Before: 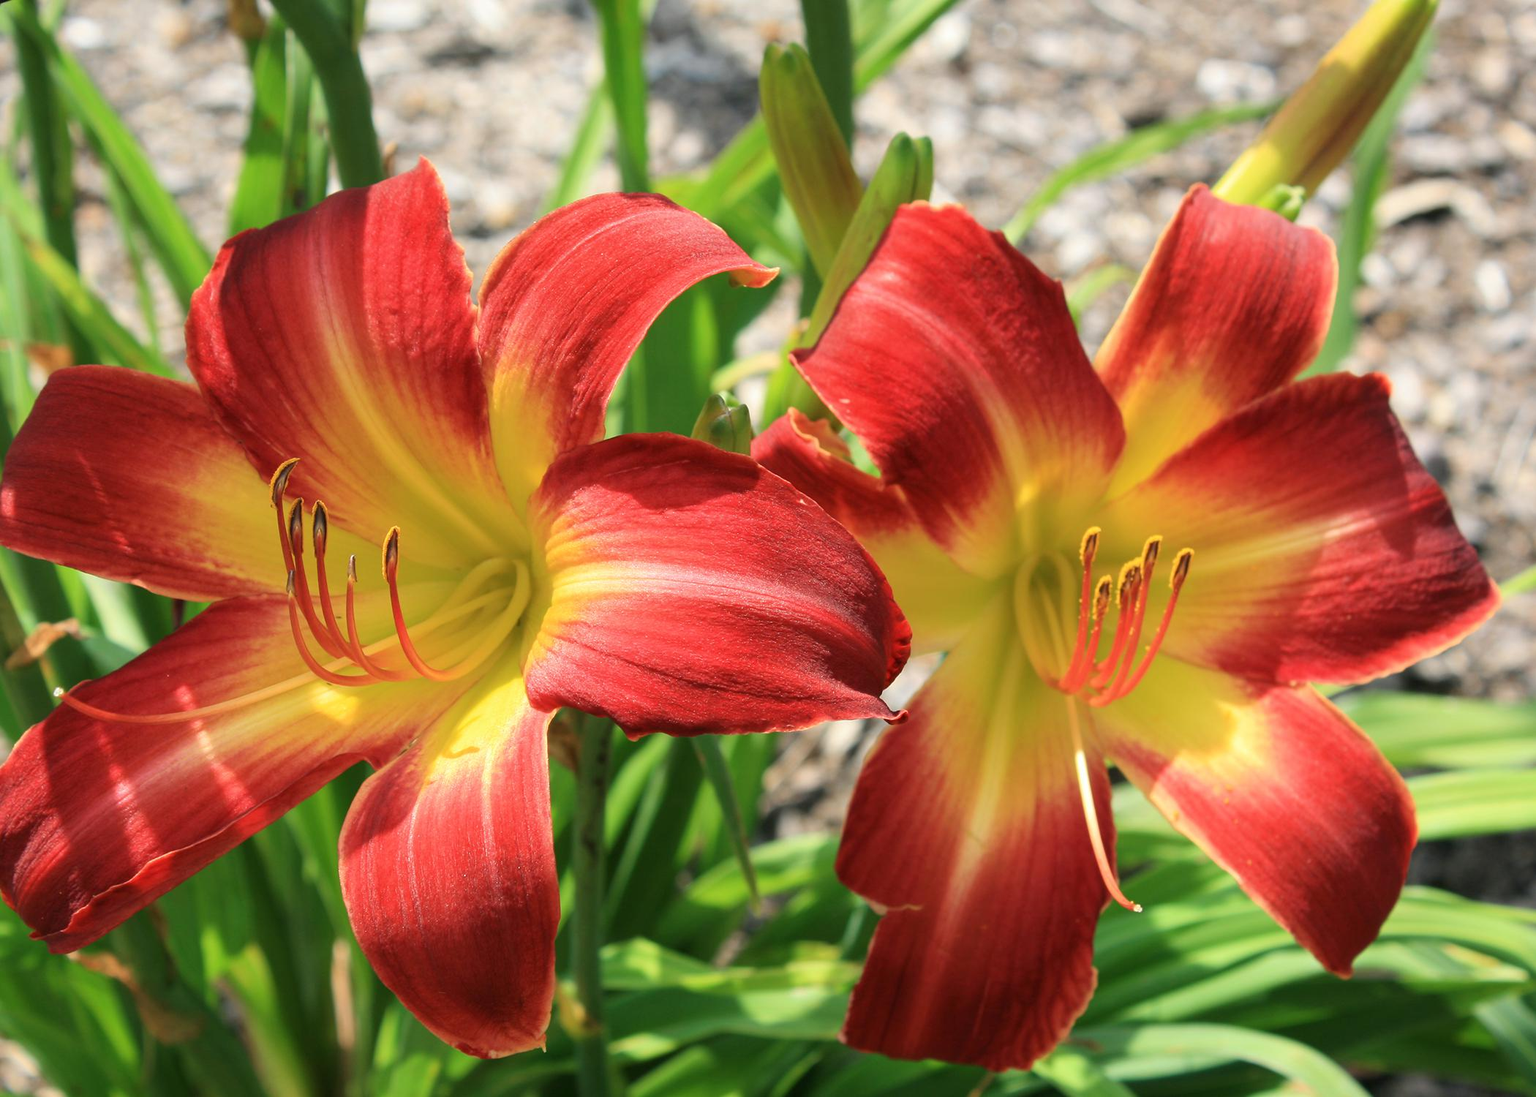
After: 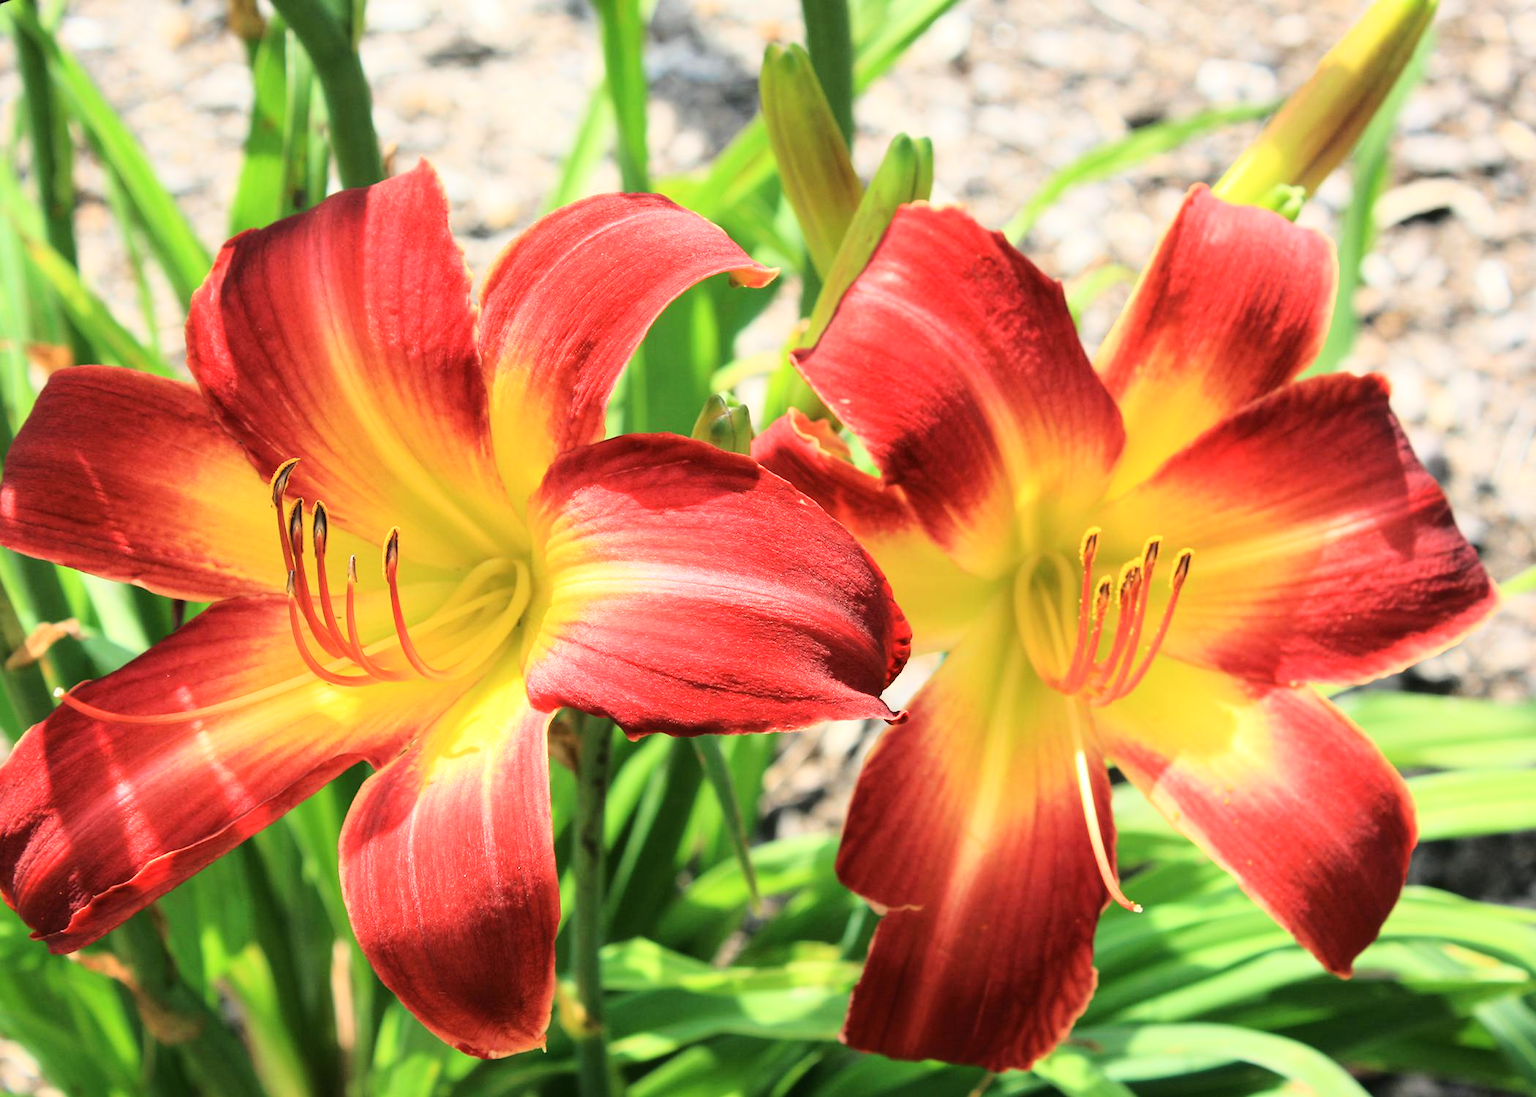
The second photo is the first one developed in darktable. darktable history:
base curve: curves: ch0 [(0, 0) (0.028, 0.03) (0.121, 0.232) (0.46, 0.748) (0.859, 0.968) (1, 1)]
levels: mode automatic, levels [0, 0.476, 0.951]
